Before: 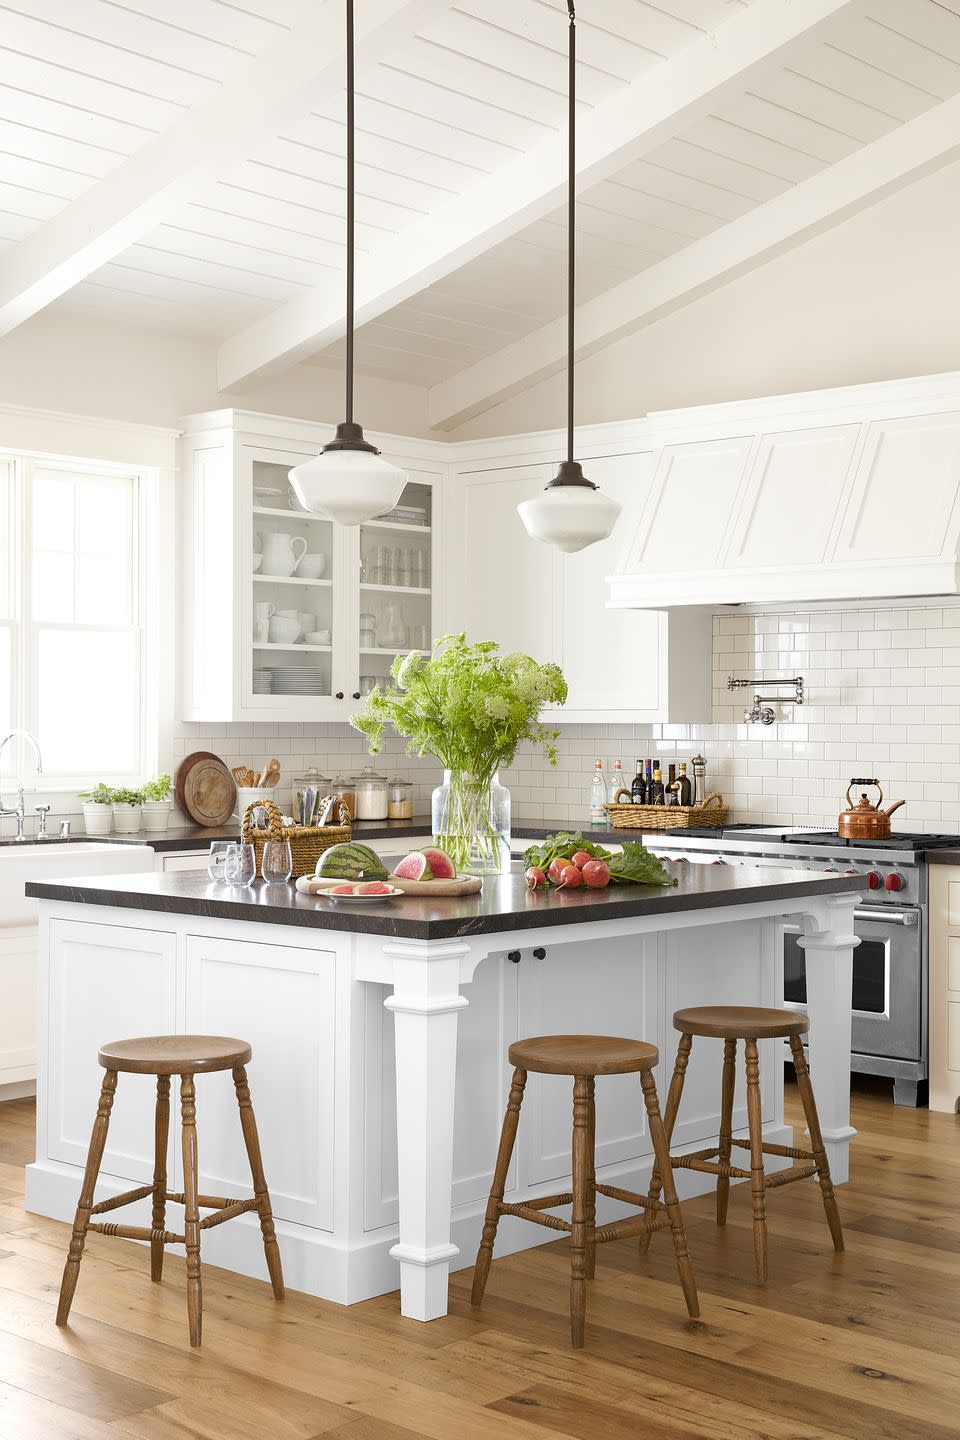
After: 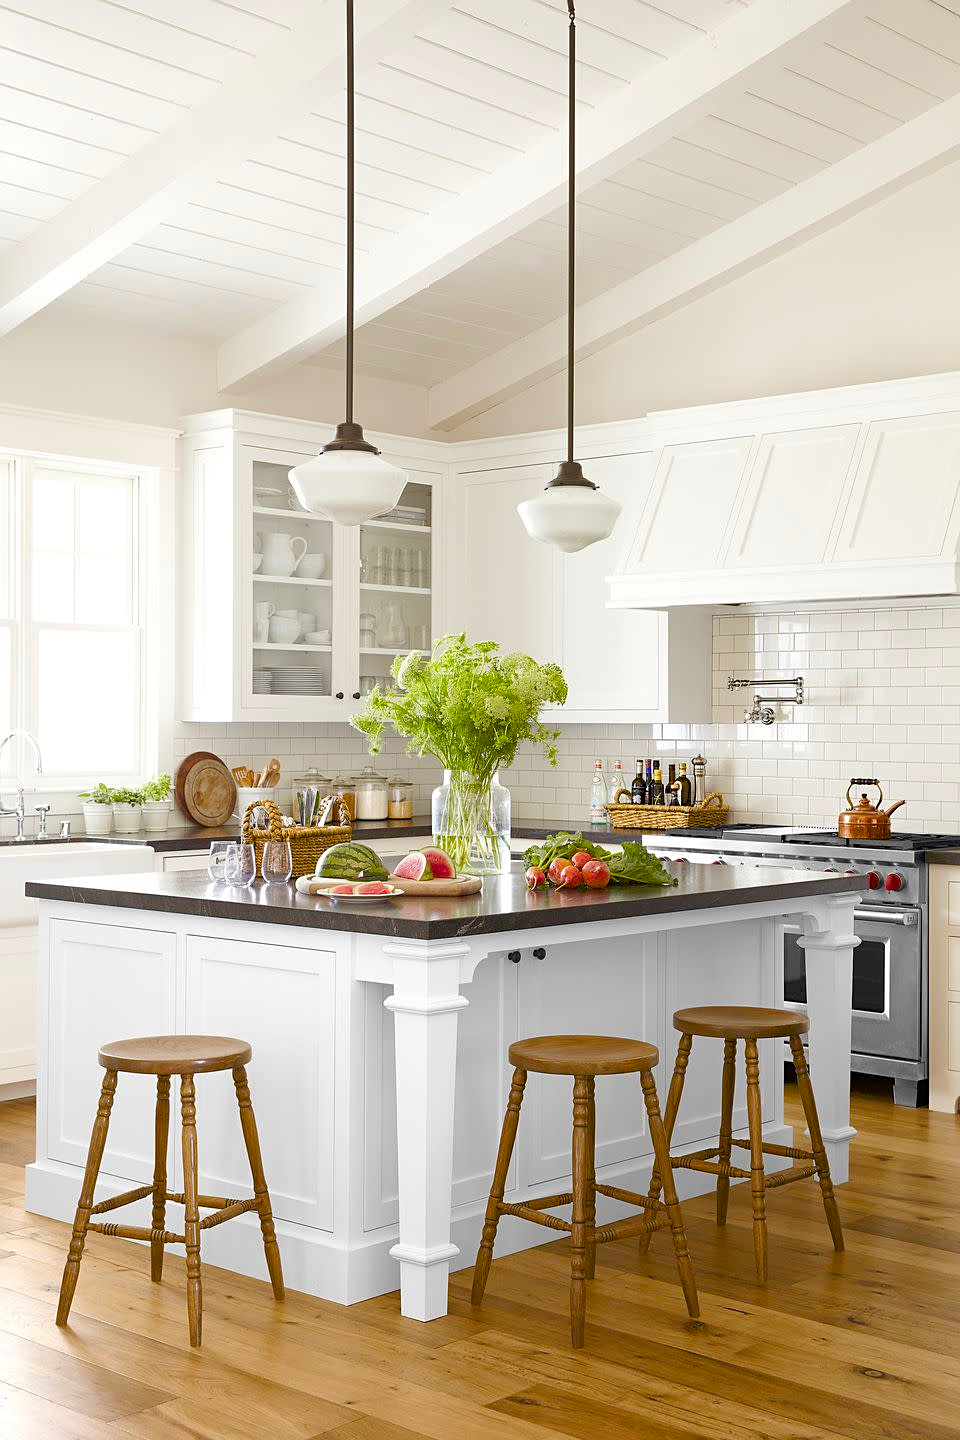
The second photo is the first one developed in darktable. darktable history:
sharpen: amount 0.216
color balance rgb: power › luminance 3.24%, power › hue 229.77°, perceptual saturation grading › global saturation 20%, perceptual saturation grading › highlights -25.61%, perceptual saturation grading › shadows 24.366%, global vibrance 32.962%
